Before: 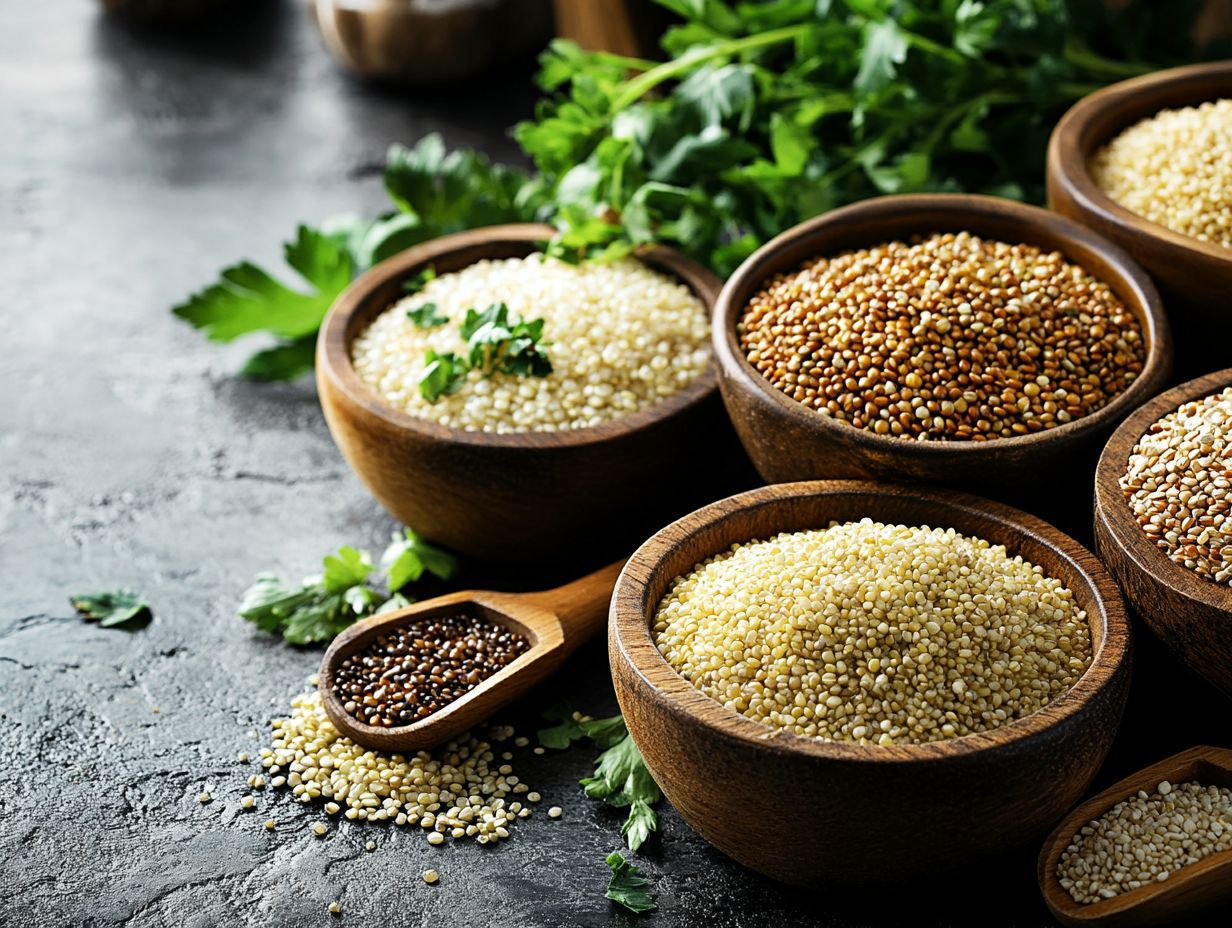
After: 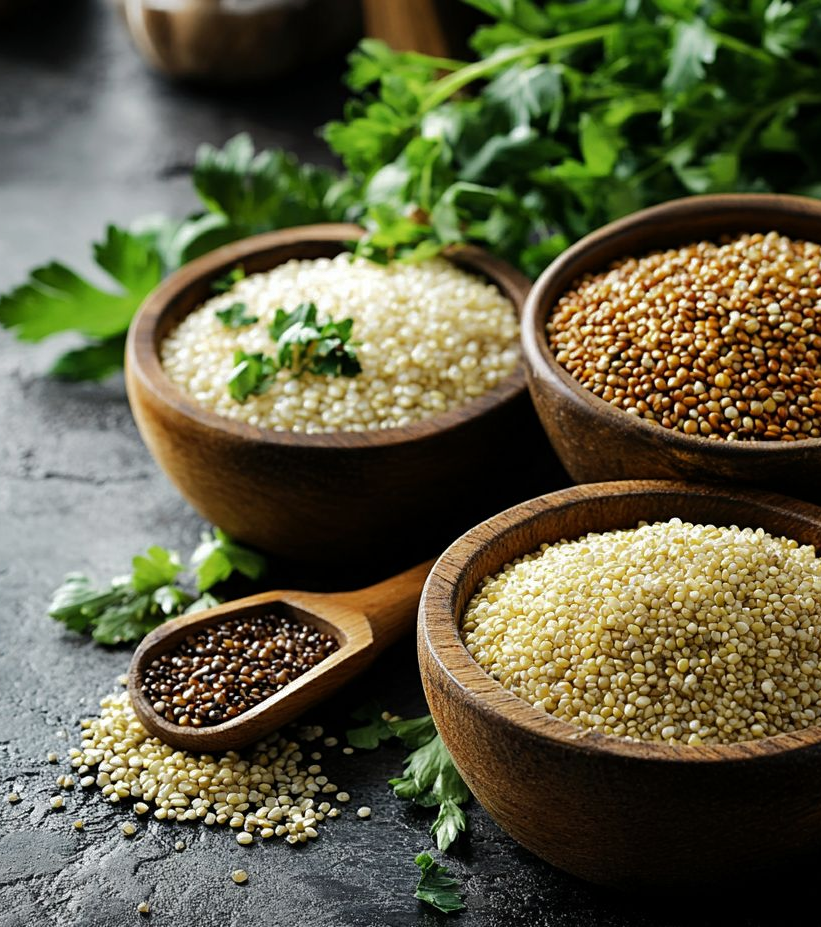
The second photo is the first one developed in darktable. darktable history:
rgb curve: curves: ch0 [(0, 0) (0.175, 0.154) (0.785, 0.663) (1, 1)]
crop and rotate: left 15.546%, right 17.787%
